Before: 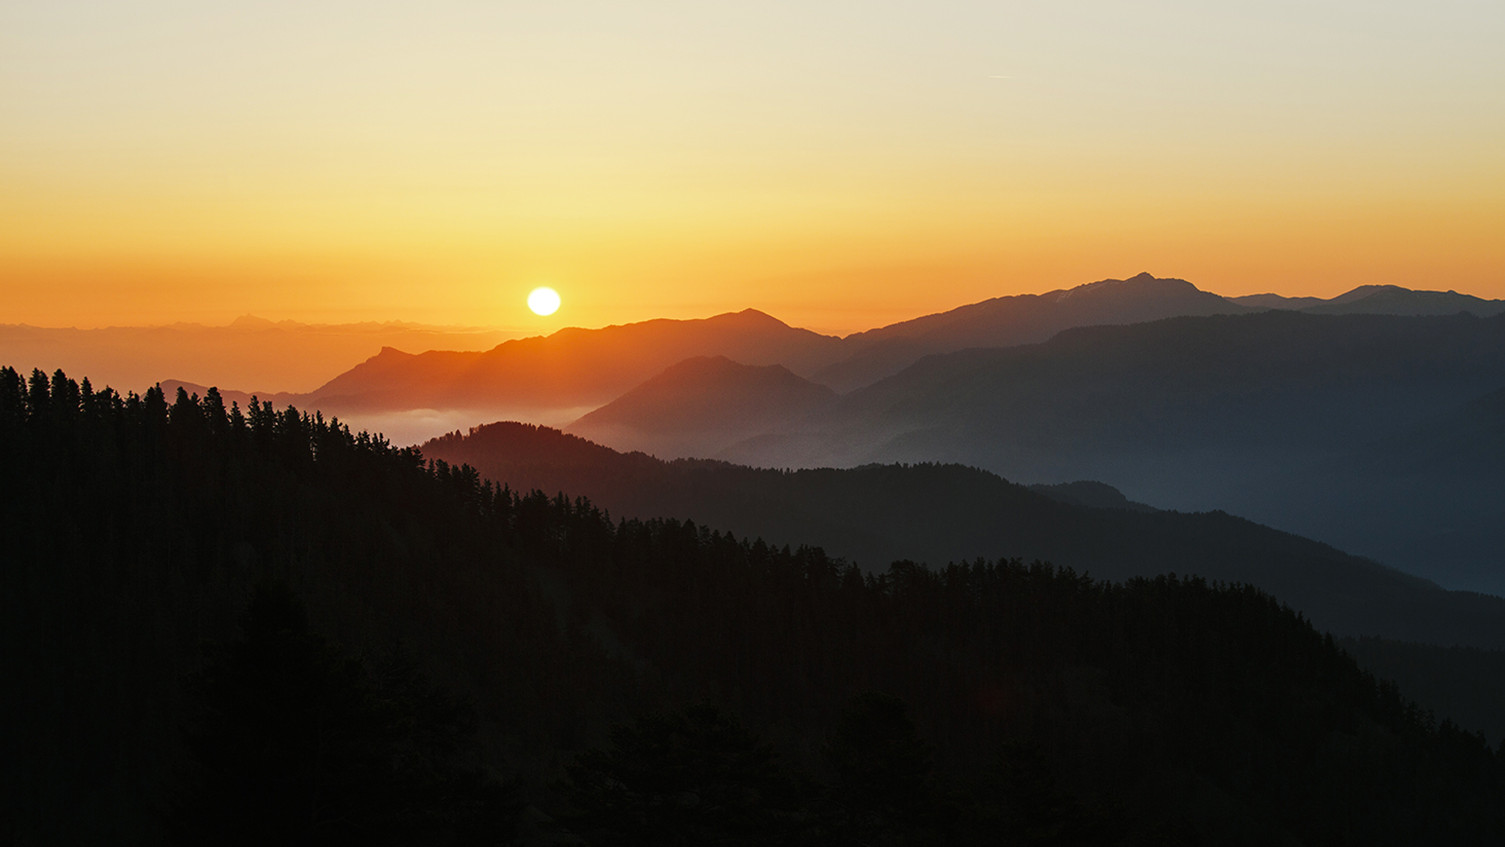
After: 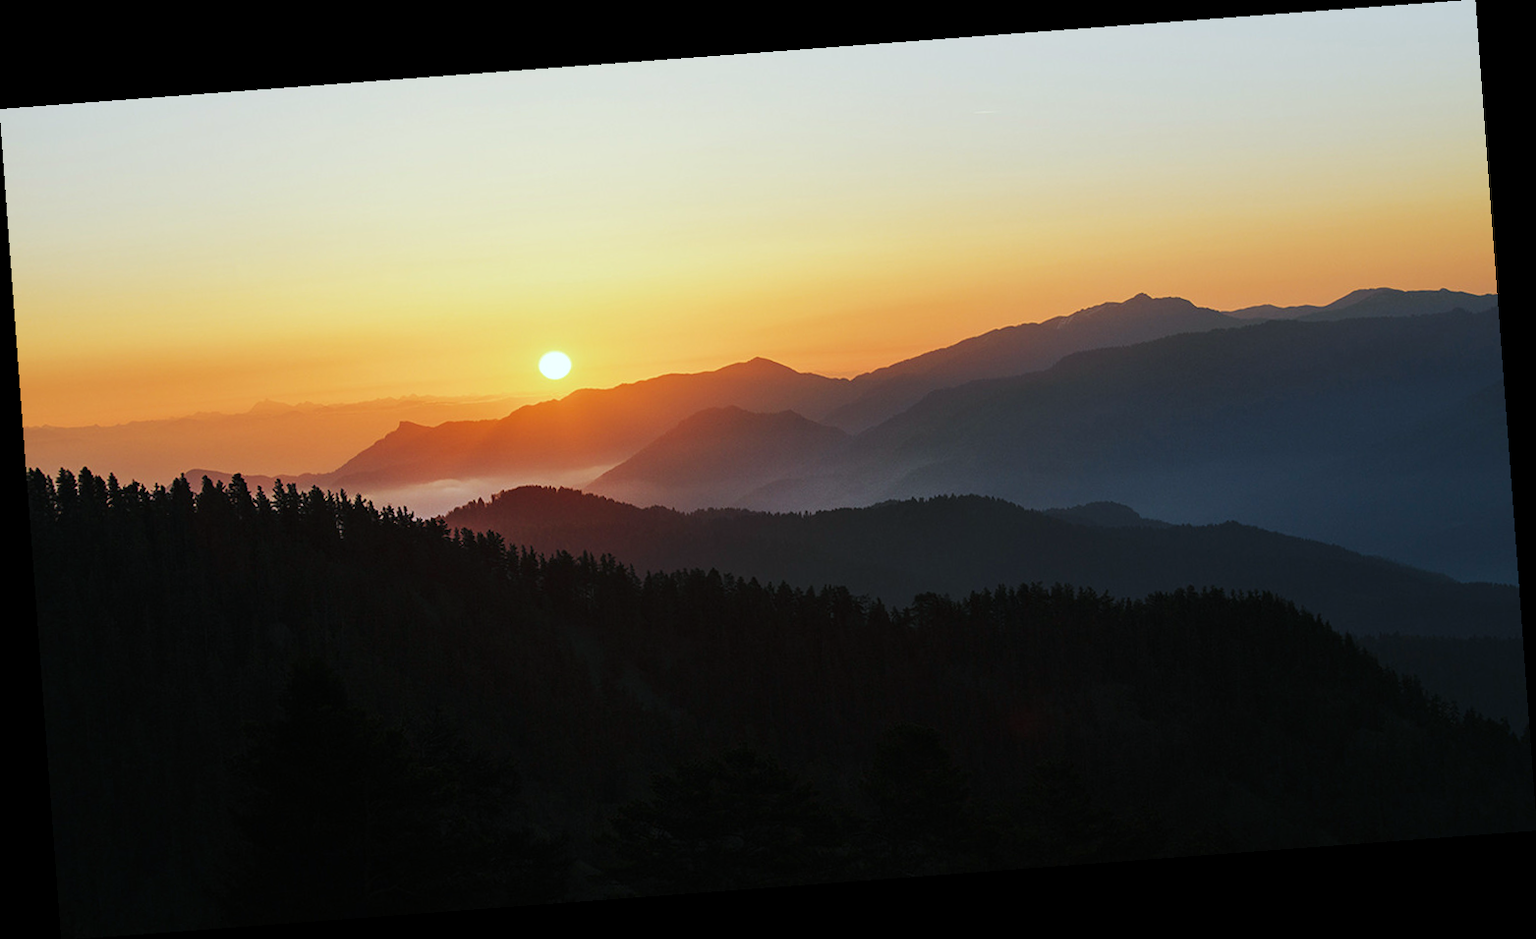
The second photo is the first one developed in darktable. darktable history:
color calibration: x 0.372, y 0.386, temperature 4283.97 K
rotate and perspective: rotation -4.25°, automatic cropping off
